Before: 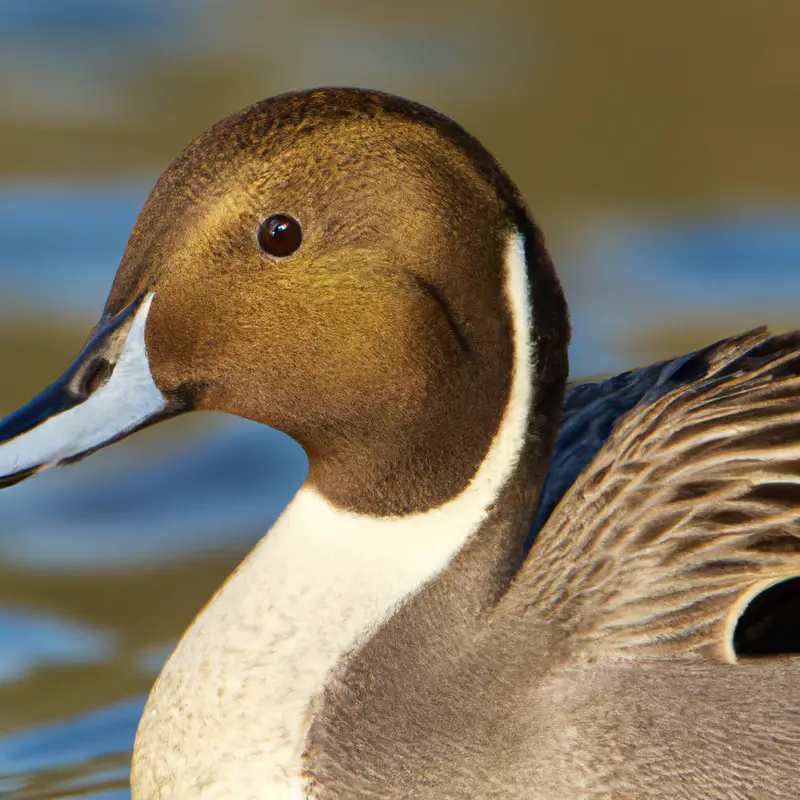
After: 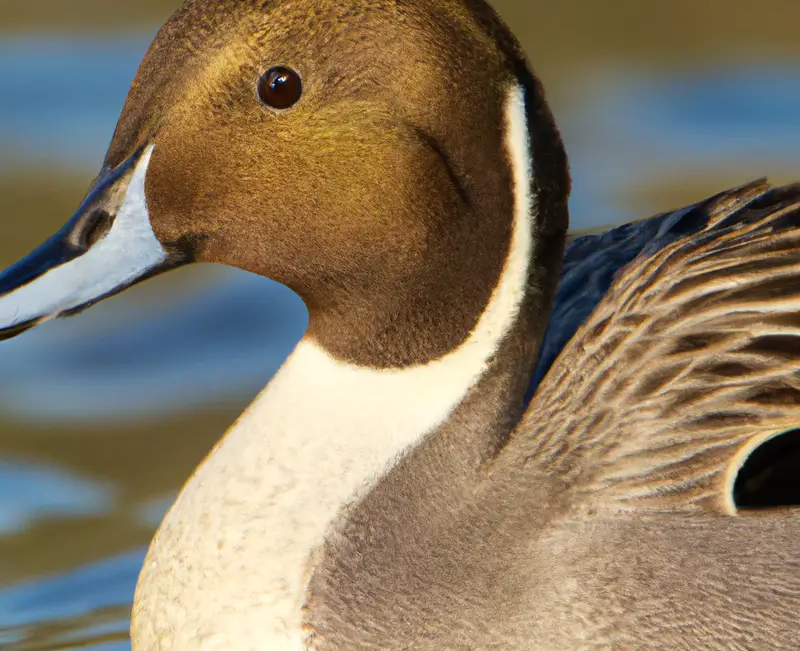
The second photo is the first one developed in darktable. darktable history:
white balance: red 1.009, blue 0.985
shadows and highlights: shadows -24.28, highlights 49.77, soften with gaussian
crop and rotate: top 18.507%
